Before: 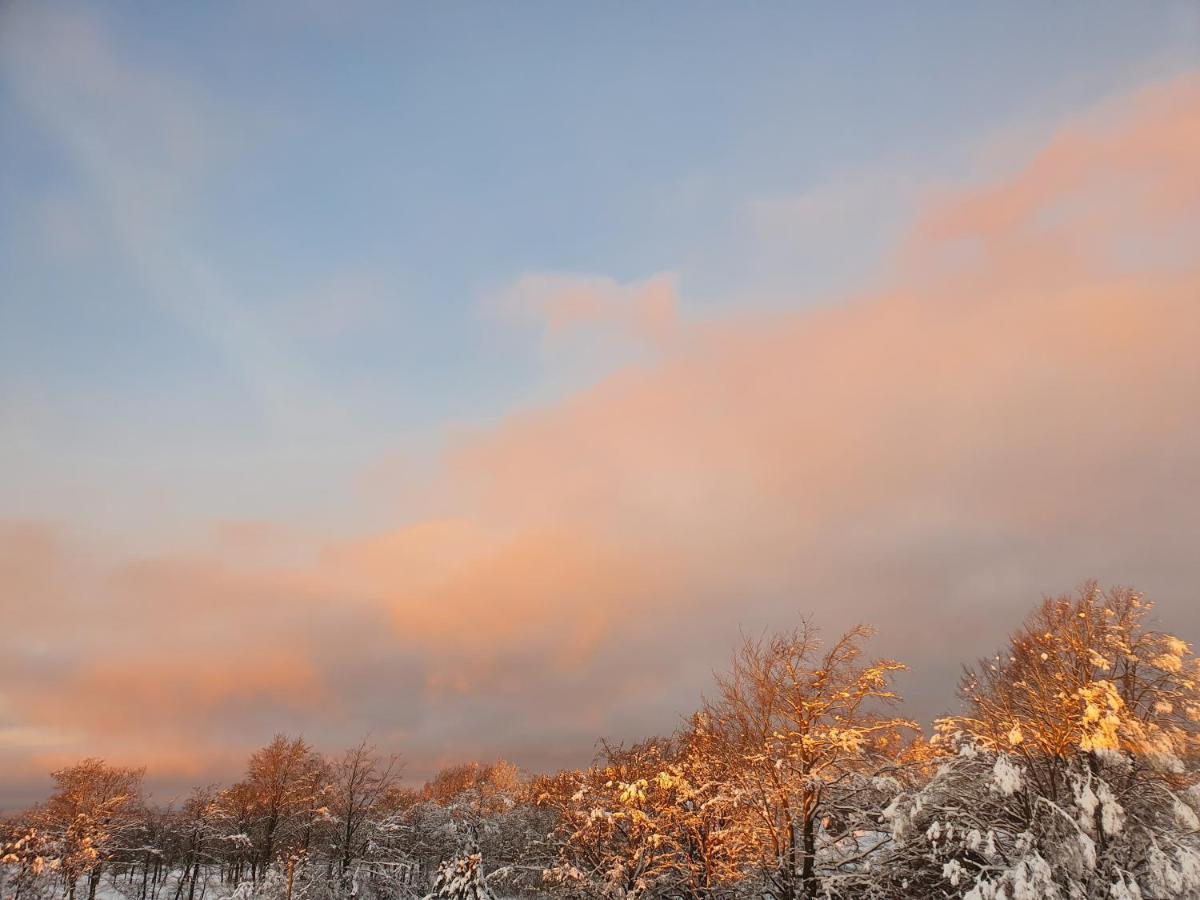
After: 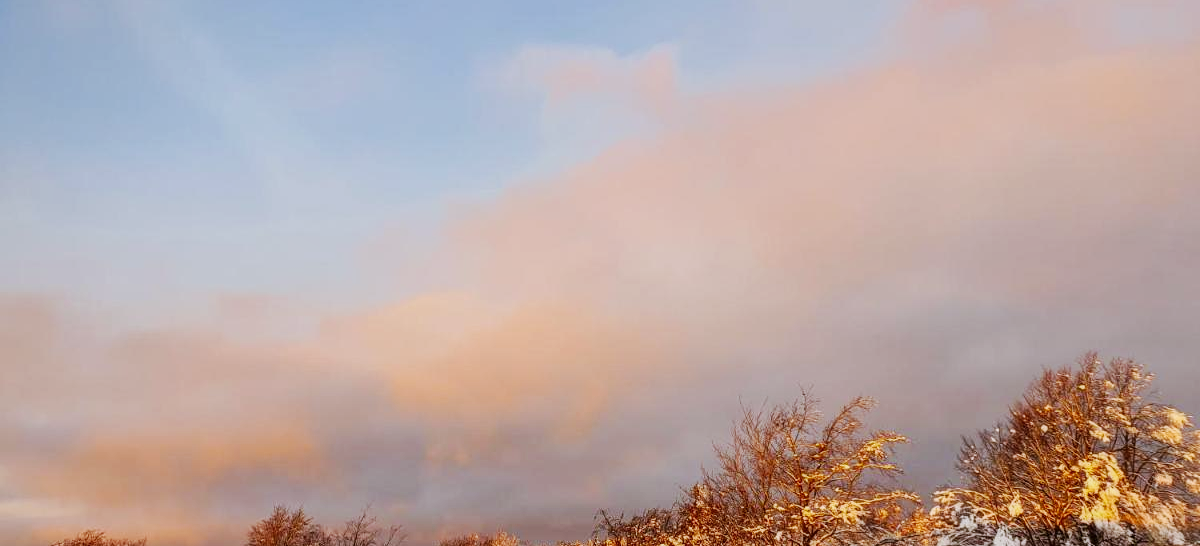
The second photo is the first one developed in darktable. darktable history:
white balance: red 0.954, blue 1.079
local contrast: detail 130%
crop and rotate: top 25.357%, bottom 13.942%
base curve: curves: ch0 [(0, 0) (0.032, 0.025) (0.121, 0.166) (0.206, 0.329) (0.605, 0.79) (1, 1)], preserve colors none
exposure: exposure -0.492 EV, compensate highlight preservation false
